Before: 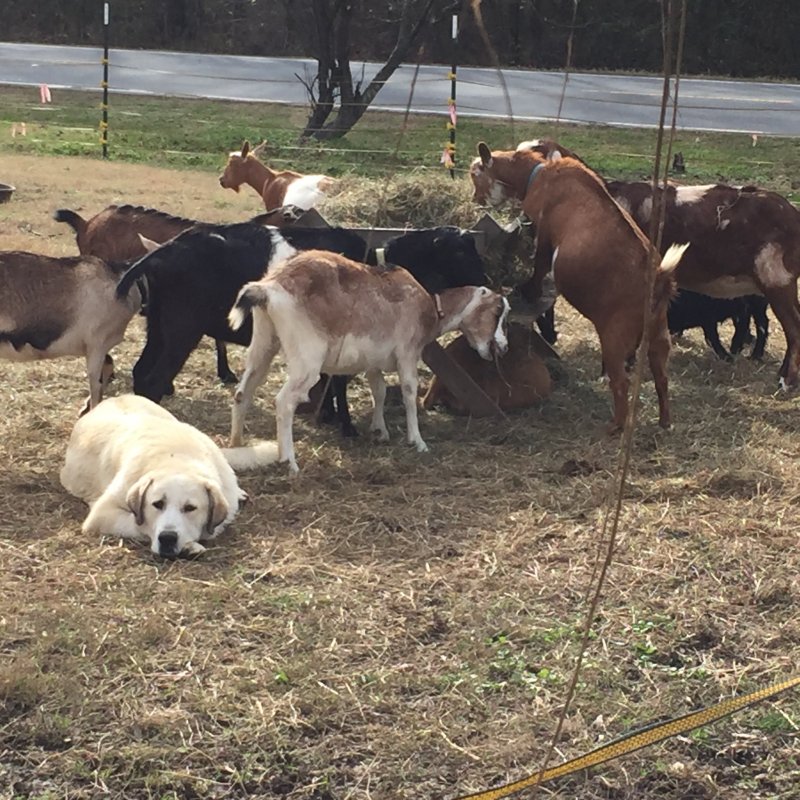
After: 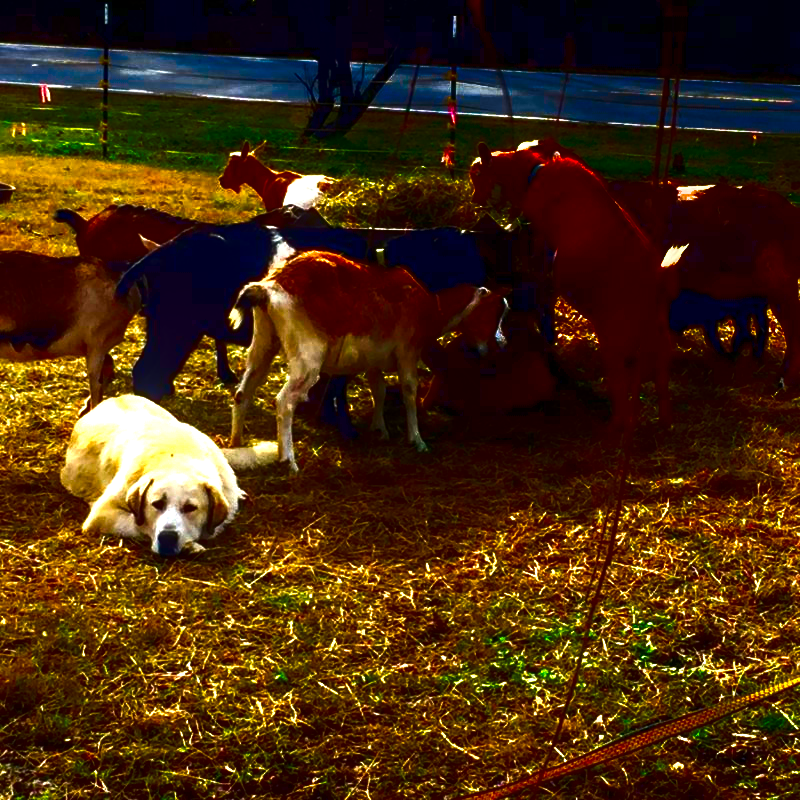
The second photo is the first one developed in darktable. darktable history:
shadows and highlights: shadows -70, highlights 35, soften with gaussian
exposure: exposure 0.661 EV, compensate highlight preservation false
contrast brightness saturation: brightness -1, saturation 1
white balance: red 1, blue 1
color contrast: green-magenta contrast 1.55, blue-yellow contrast 1.83
local contrast: detail 130%
rgb levels: preserve colors max RGB
